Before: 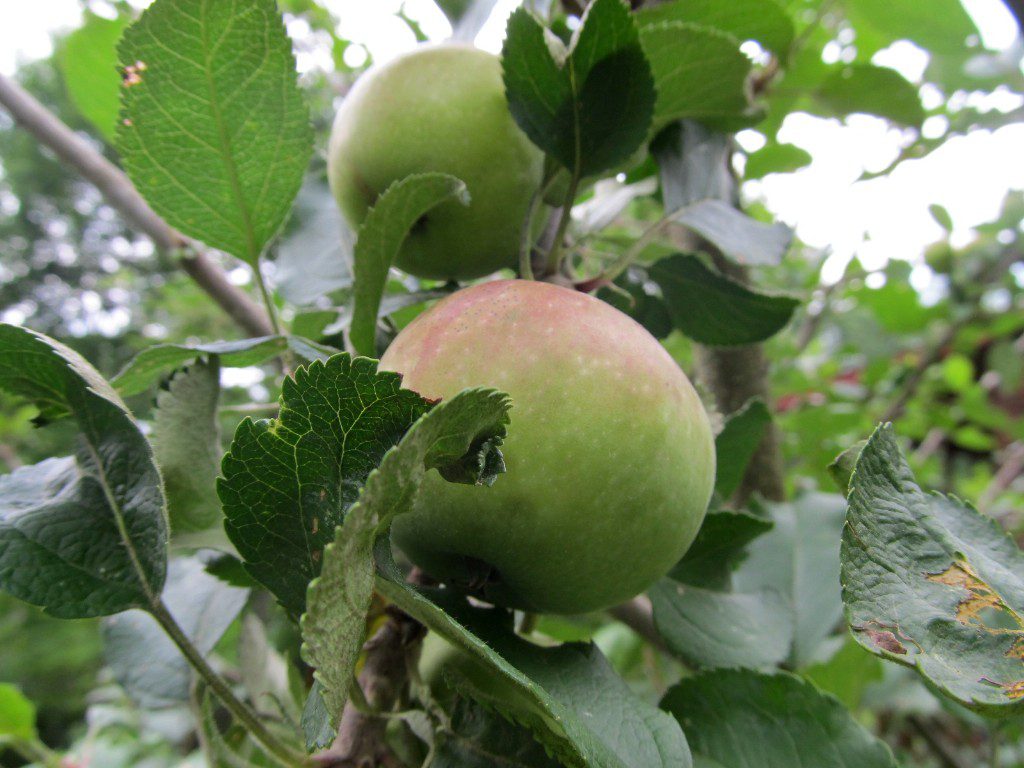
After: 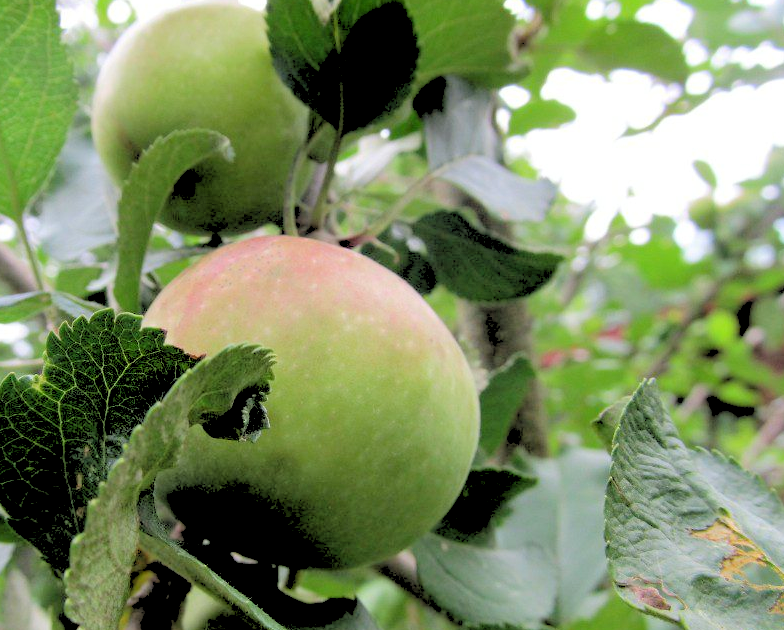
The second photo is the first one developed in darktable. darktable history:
crop: left 23.095%, top 5.827%, bottom 11.854%
rgb levels: levels [[0.027, 0.429, 0.996], [0, 0.5, 1], [0, 0.5, 1]]
